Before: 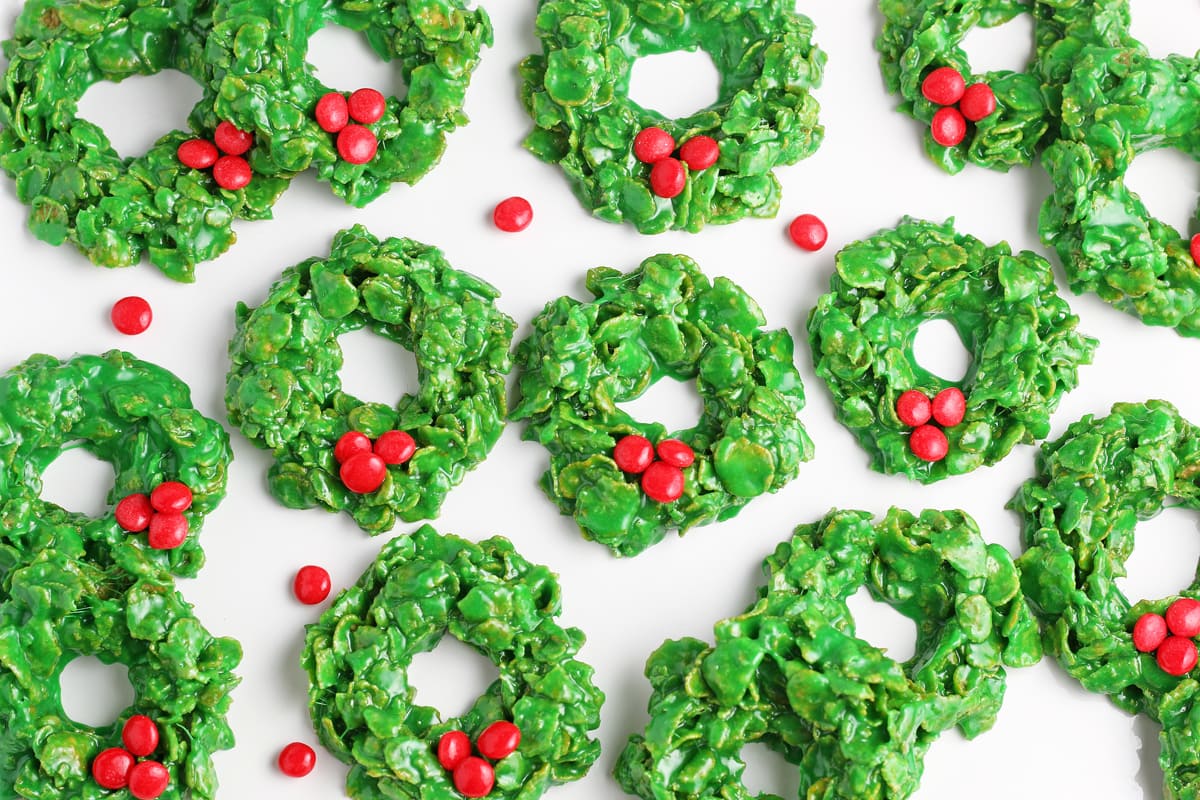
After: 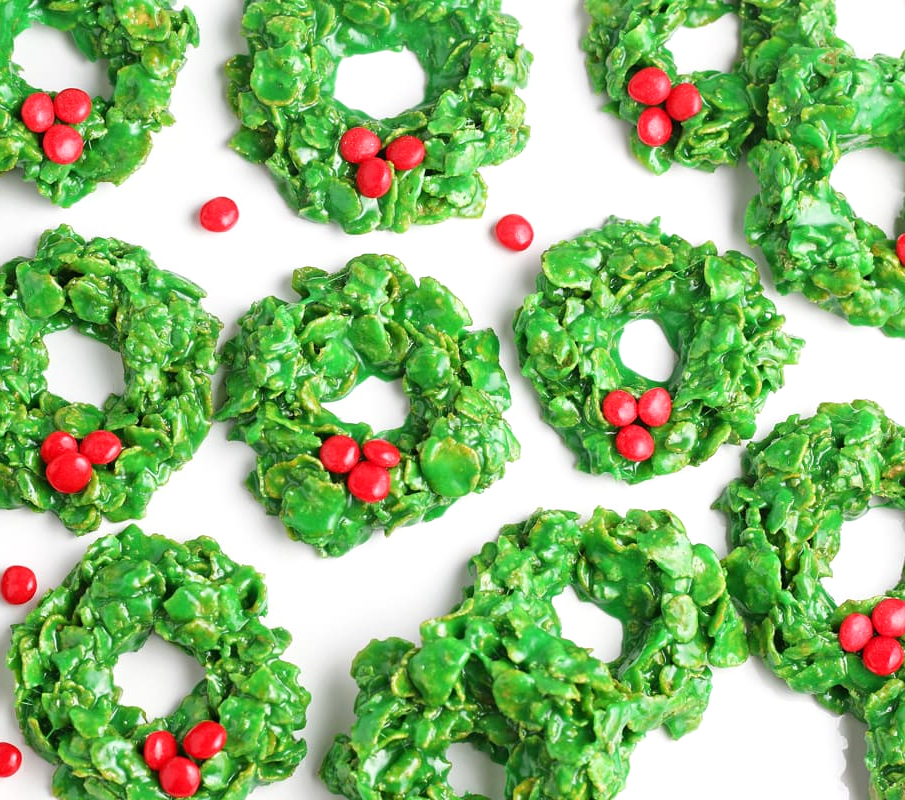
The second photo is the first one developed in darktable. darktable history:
levels: levels [0, 0.48, 0.961]
crop and rotate: left 24.563%
